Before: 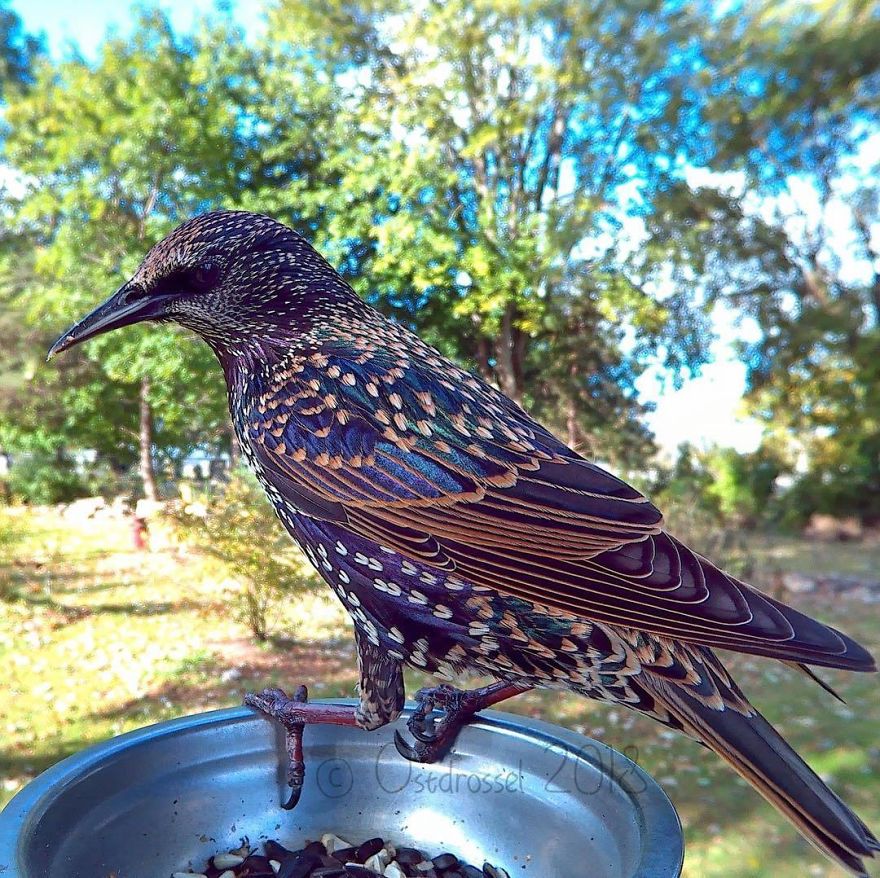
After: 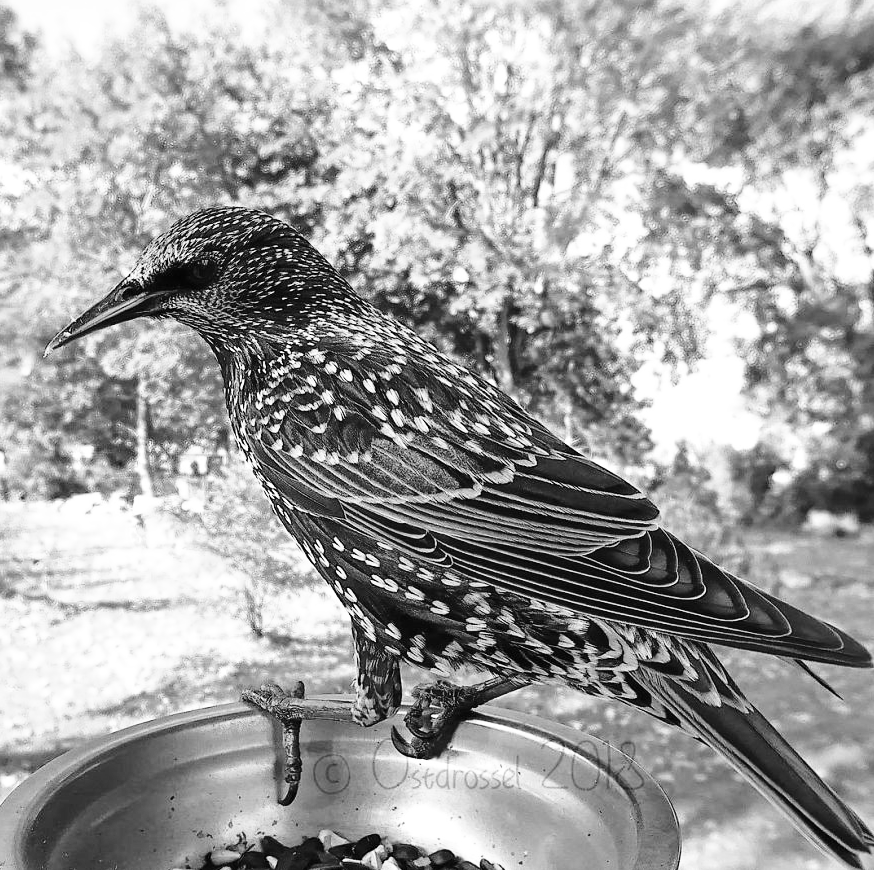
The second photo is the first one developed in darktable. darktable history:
contrast brightness saturation: saturation -0.05
base curve: curves: ch0 [(0, 0) (0.036, 0.037) (0.121, 0.228) (0.46, 0.76) (0.859, 0.983) (1, 1)], preserve colors none
color zones: curves: ch0 [(0.004, 0.588) (0.116, 0.636) (0.259, 0.476) (0.423, 0.464) (0.75, 0.5)]; ch1 [(0, 0) (0.143, 0) (0.286, 0) (0.429, 0) (0.571, 0) (0.714, 0) (0.857, 0)]
crop: left 0.434%, top 0.485%, right 0.244%, bottom 0.386%
